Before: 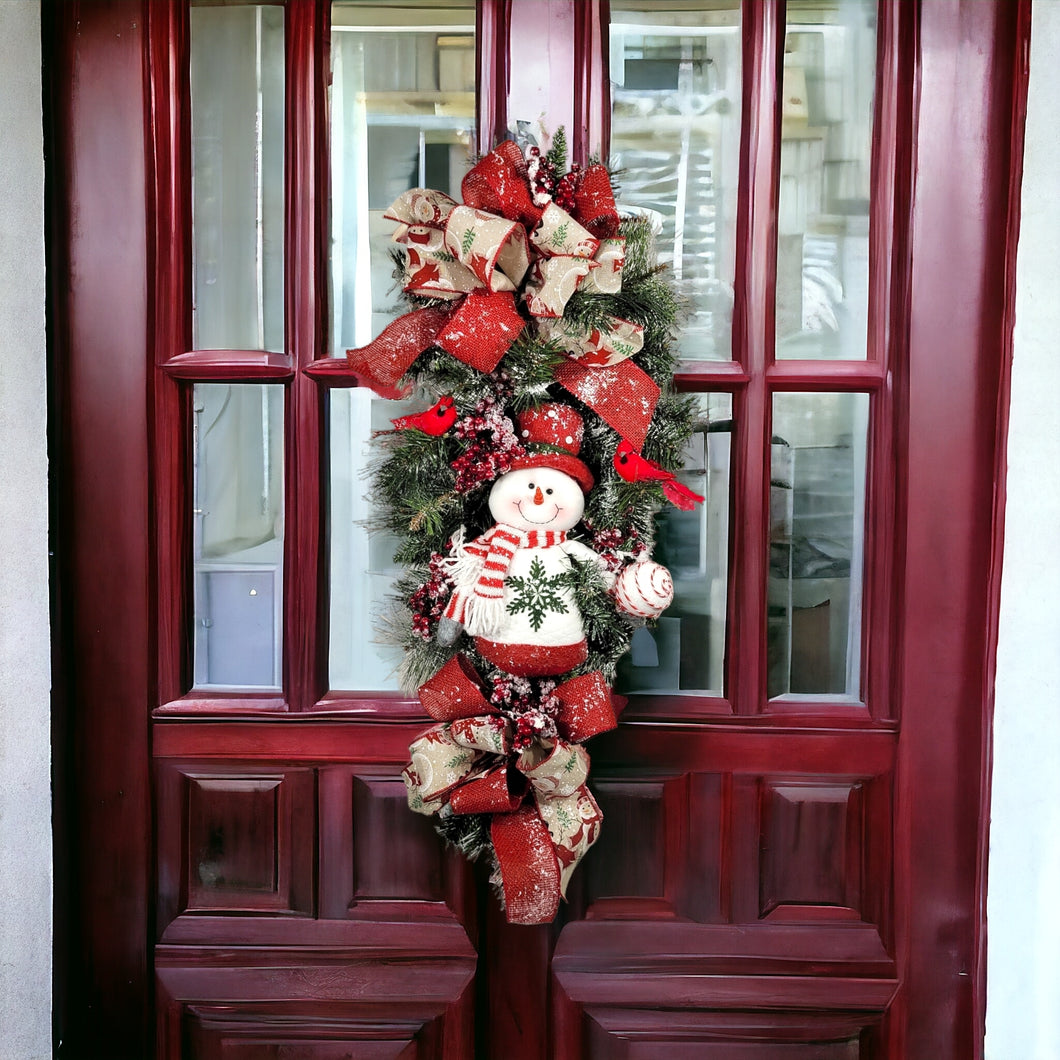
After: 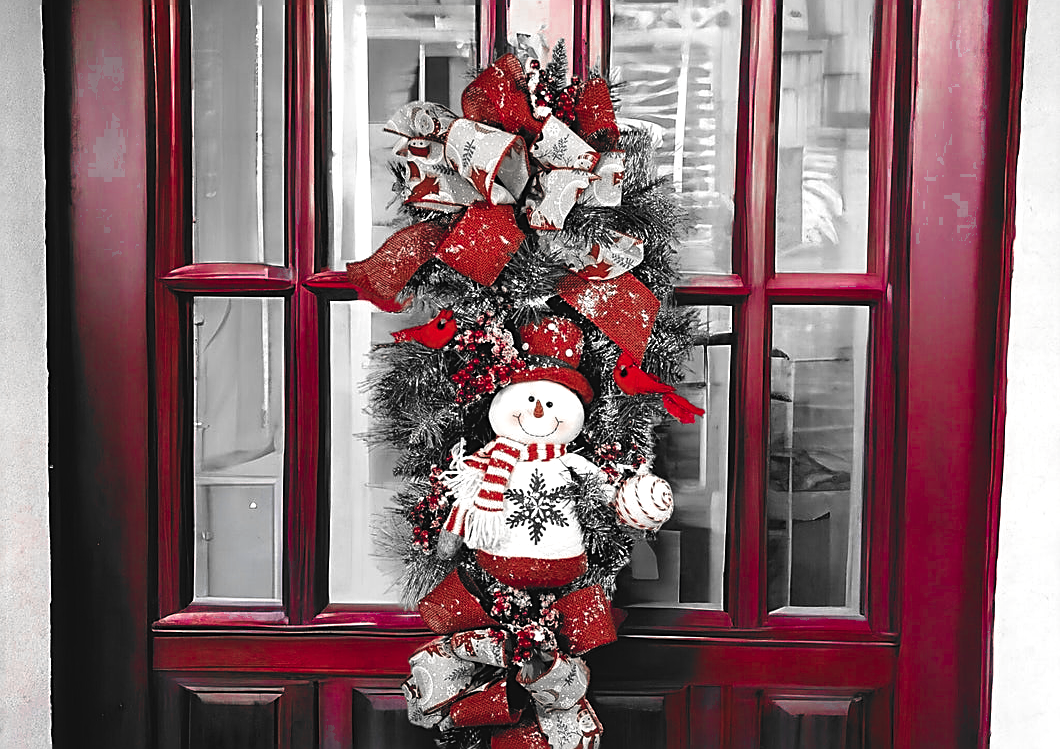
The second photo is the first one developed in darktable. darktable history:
crop and rotate: top 8.293%, bottom 20.996%
color balance: lift [1.005, 0.99, 1.007, 1.01], gamma [1, 0.979, 1.011, 1.021], gain [0.923, 1.098, 1.025, 0.902], input saturation 90.45%, contrast 7.73%, output saturation 105.91%
color zones: curves: ch0 [(0, 0.278) (0.143, 0.5) (0.286, 0.5) (0.429, 0.5) (0.571, 0.5) (0.714, 0.5) (0.857, 0.5) (1, 0.5)]; ch1 [(0, 1) (0.143, 0.165) (0.286, 0) (0.429, 0) (0.571, 0) (0.714, 0) (0.857, 0.5) (1, 0.5)]; ch2 [(0, 0.508) (0.143, 0.5) (0.286, 0.5) (0.429, 0.5) (0.571, 0.5) (0.714, 0.5) (0.857, 0.5) (1, 0.5)]
sharpen: amount 0.75
